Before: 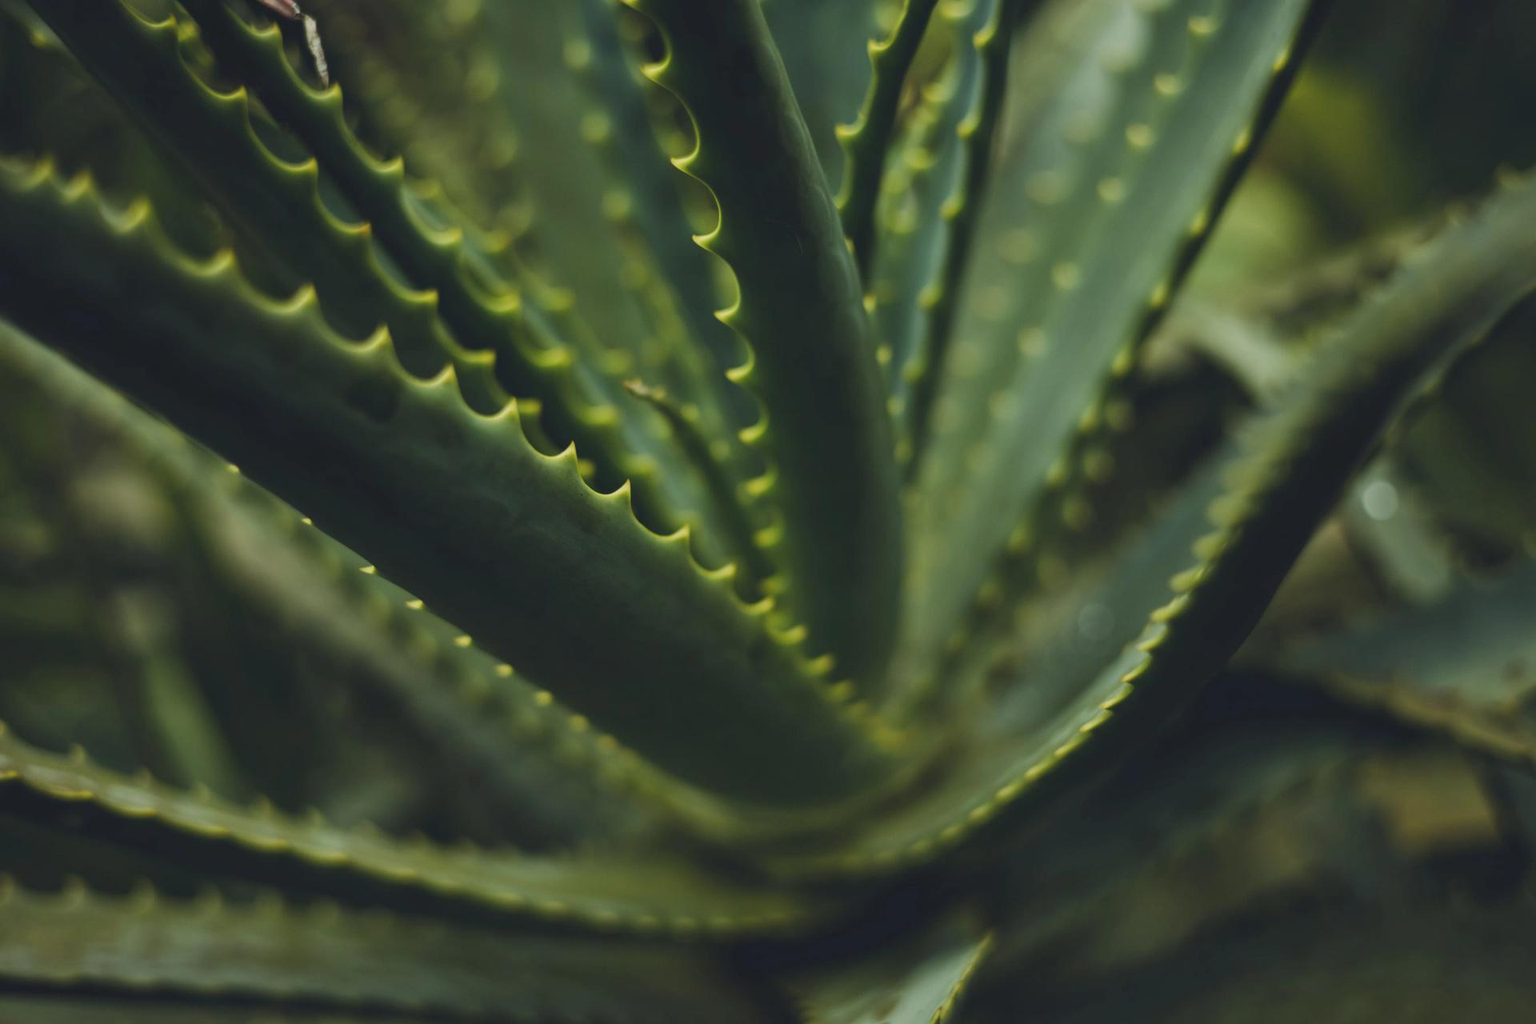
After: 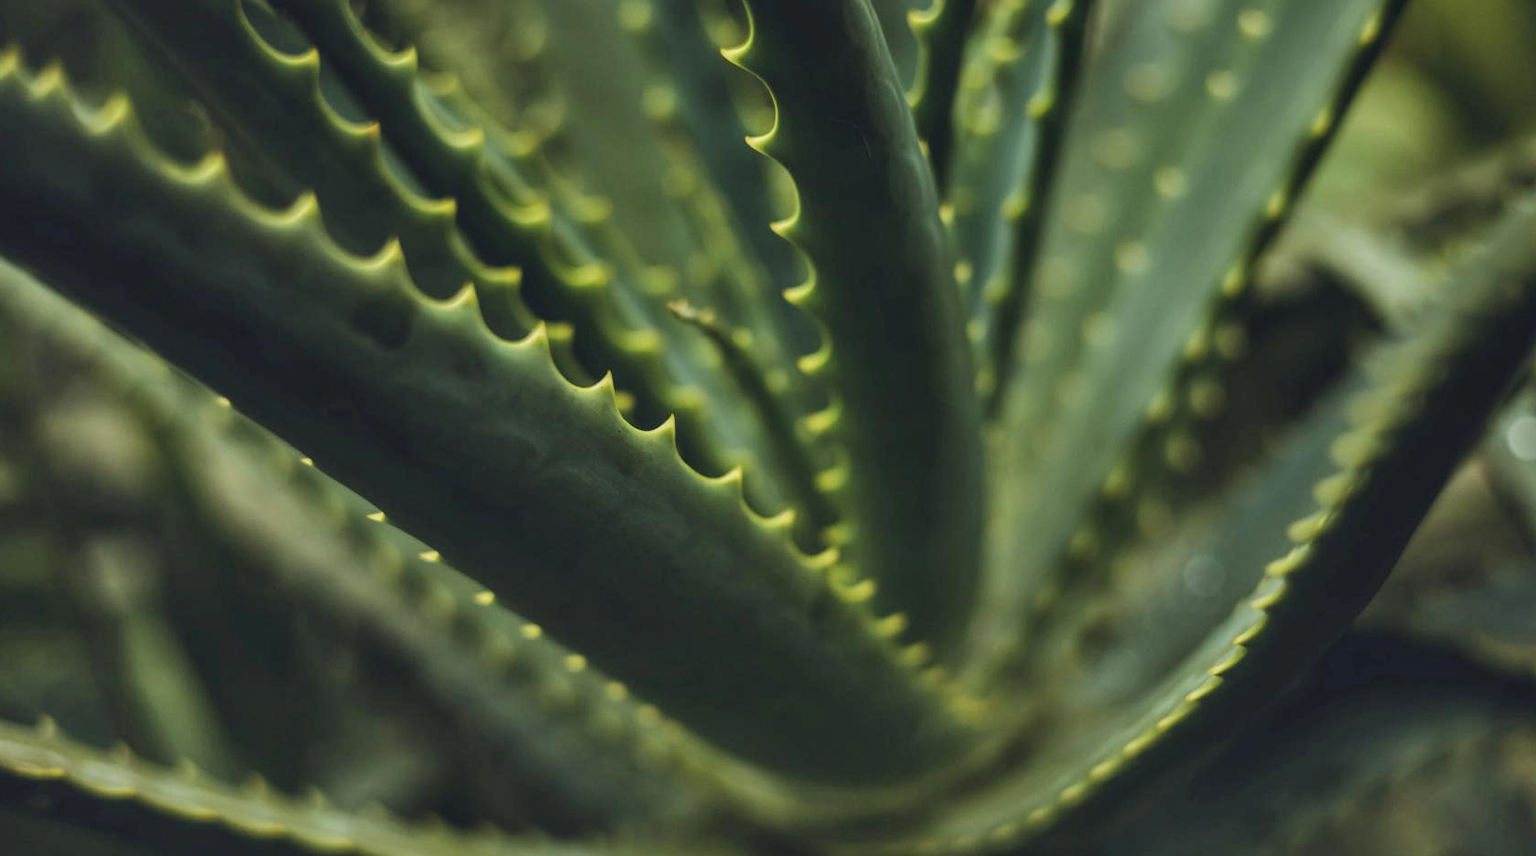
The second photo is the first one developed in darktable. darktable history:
local contrast: detail 130%
crop and rotate: left 2.425%, top 11.305%, right 9.6%, bottom 15.08%
shadows and highlights: shadows 37.27, highlights -28.18, soften with gaussian
